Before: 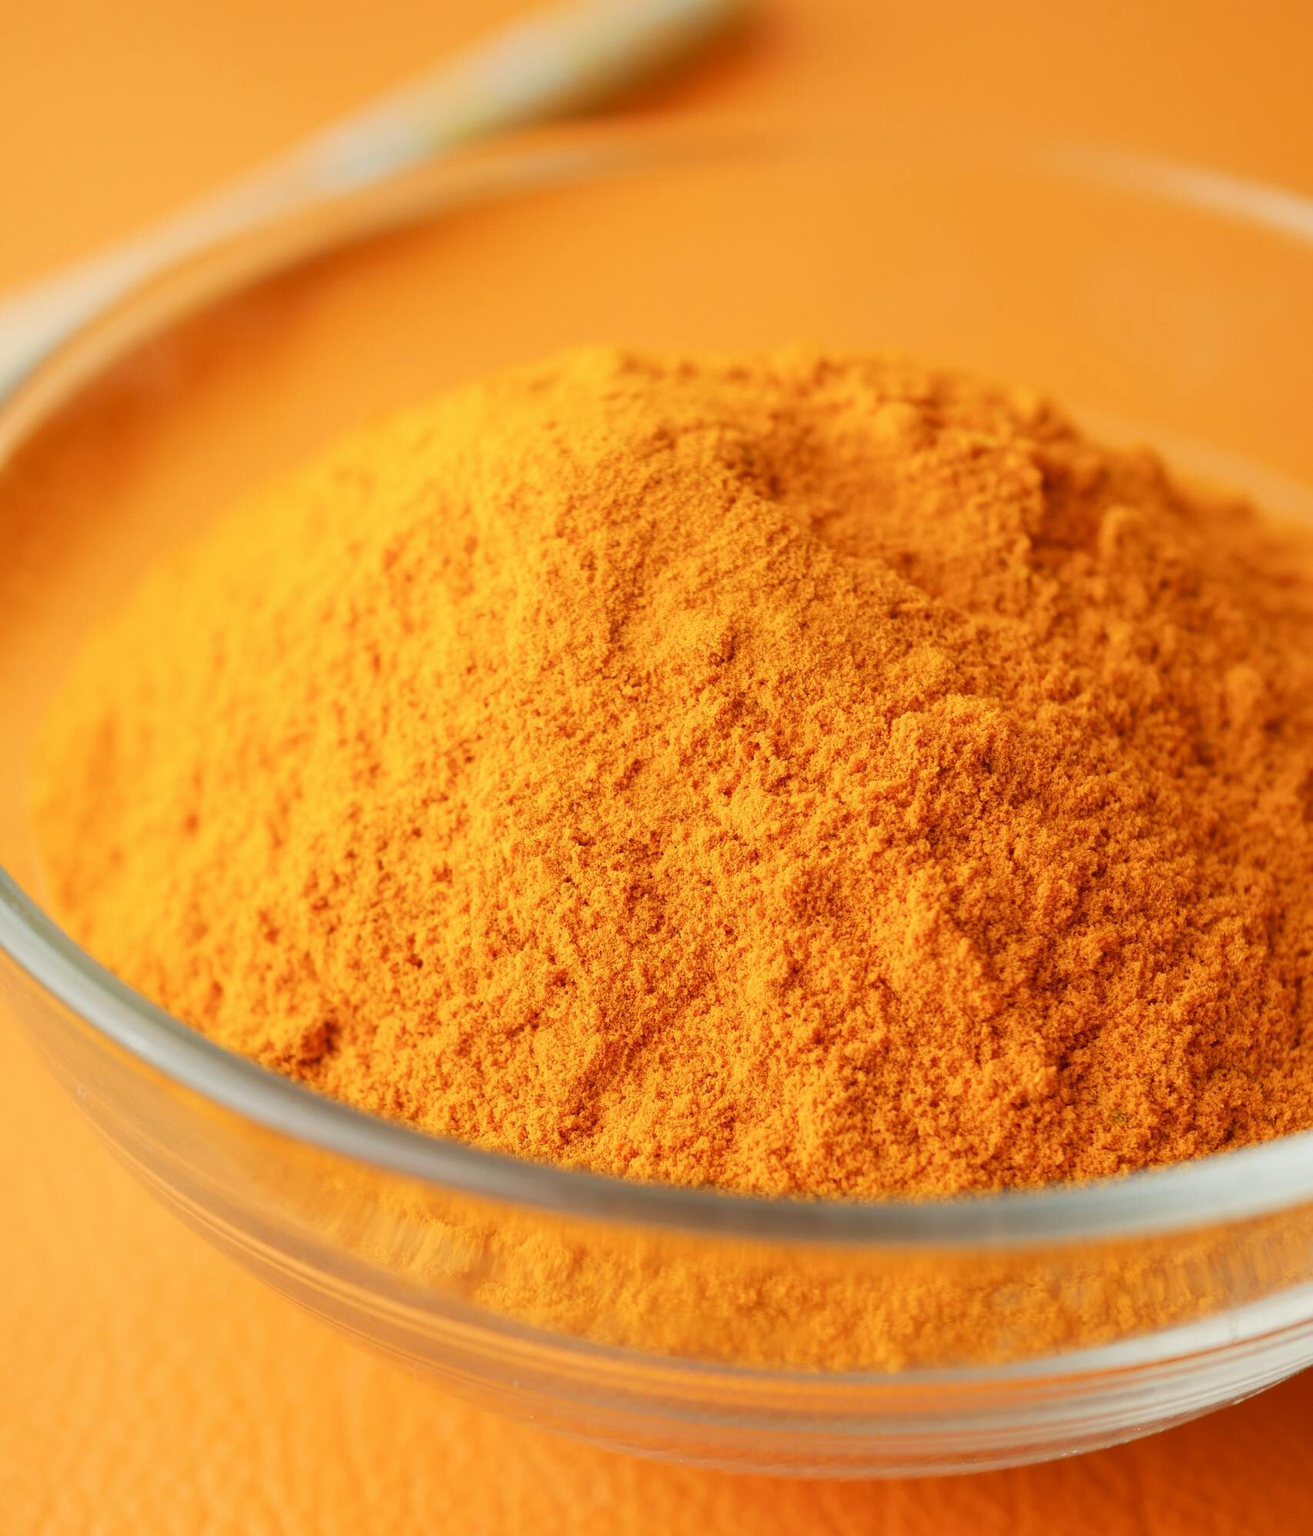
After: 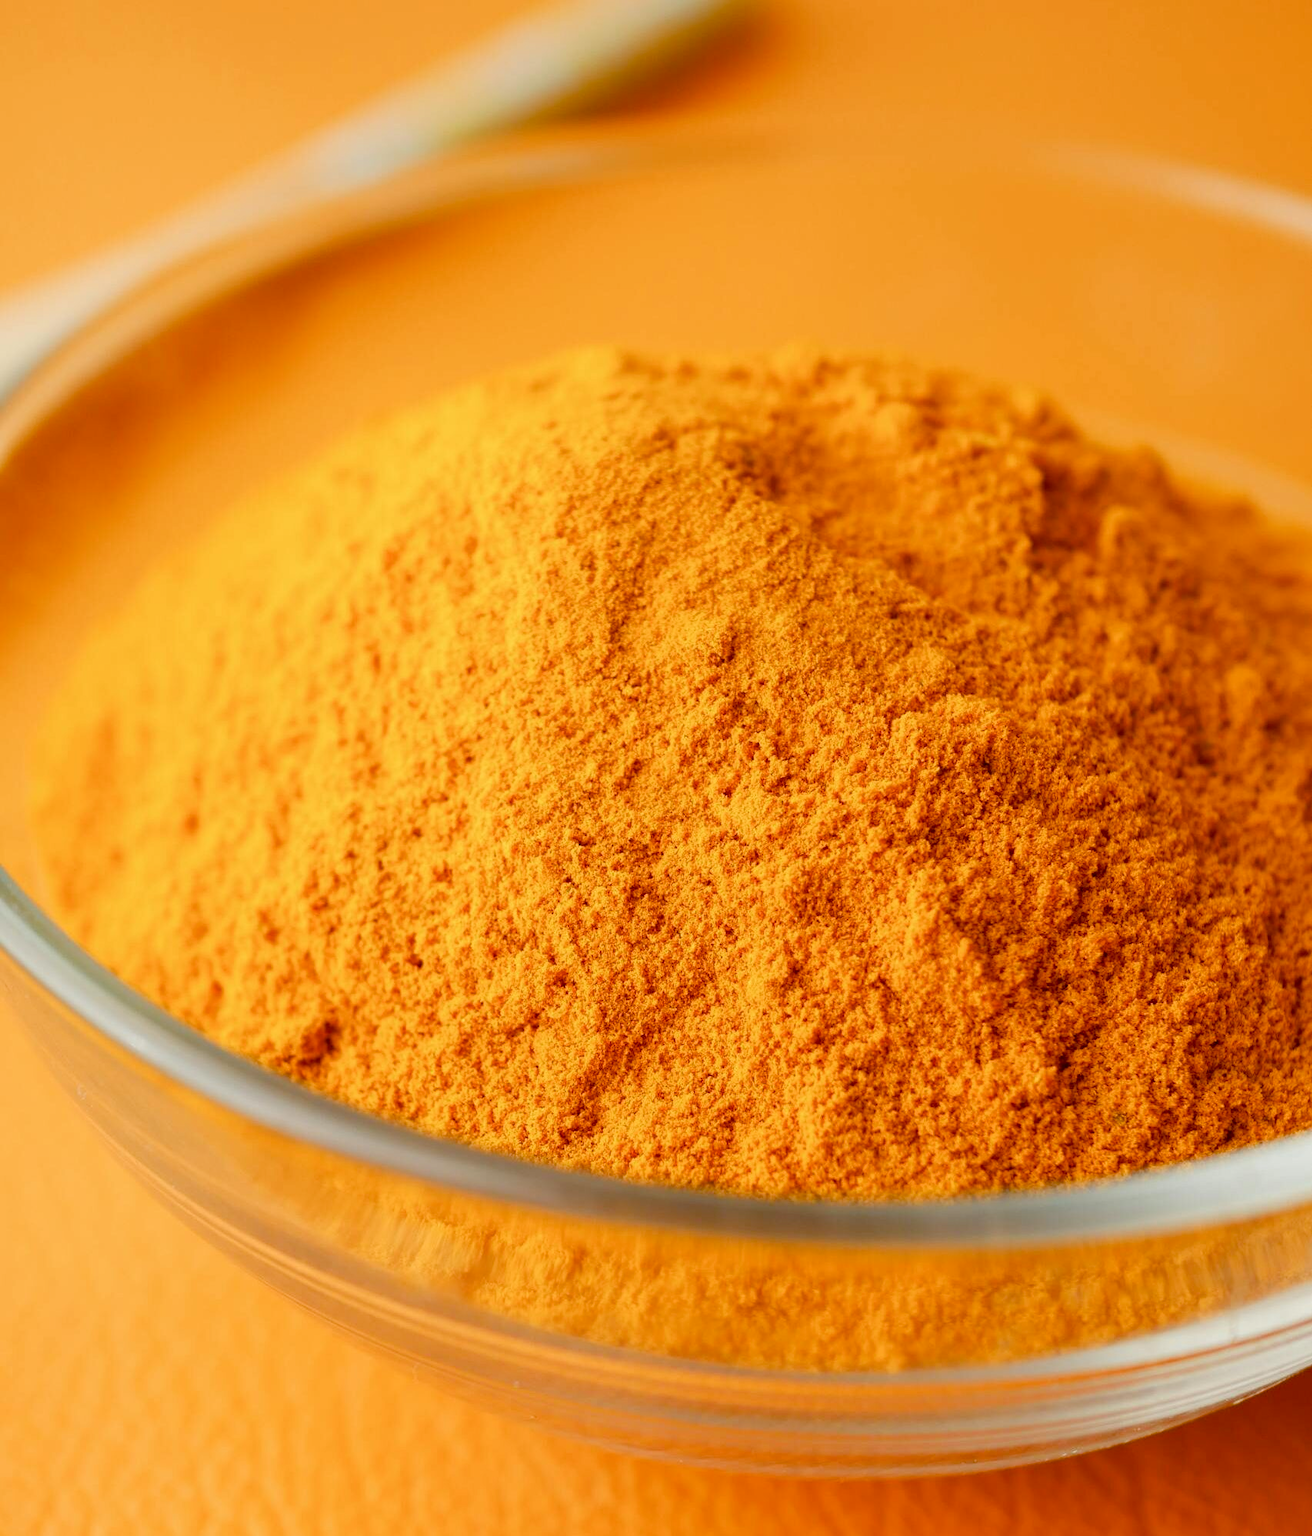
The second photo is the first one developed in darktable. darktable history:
exposure: black level correction 0.009, compensate highlight preservation false
color balance rgb: perceptual saturation grading › global saturation 20%, perceptual saturation grading › highlights -25%, perceptual saturation grading › shadows 25%
